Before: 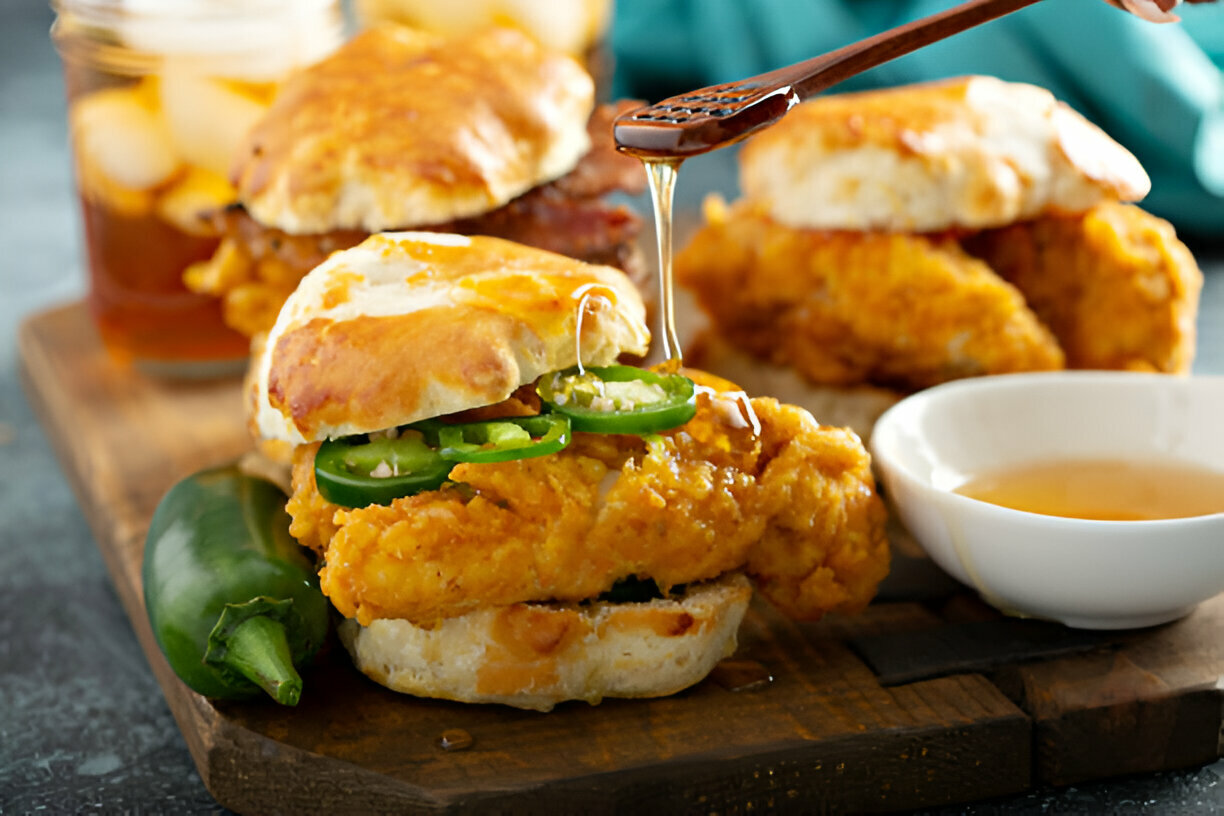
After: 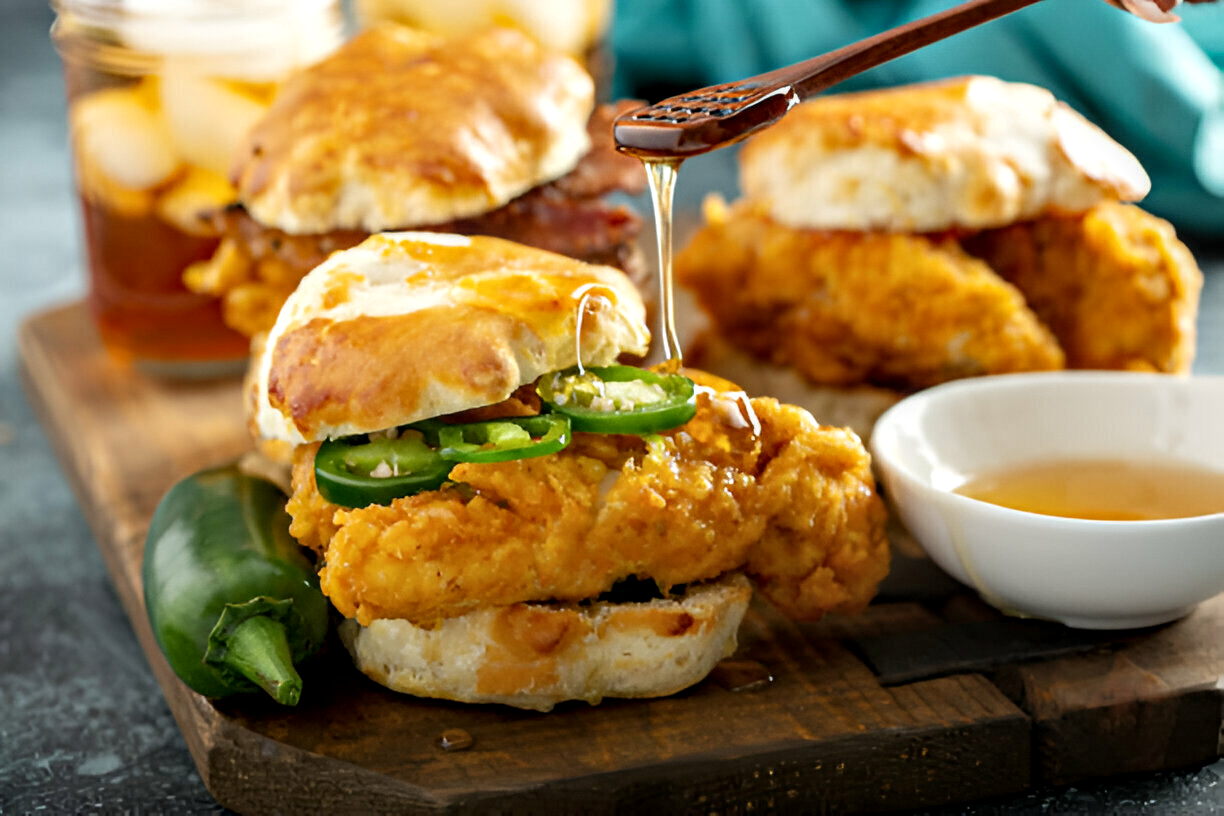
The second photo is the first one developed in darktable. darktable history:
exposure: compensate highlight preservation false
local contrast: detail 130%
levels: mode automatic, levels [0.052, 0.496, 0.908]
